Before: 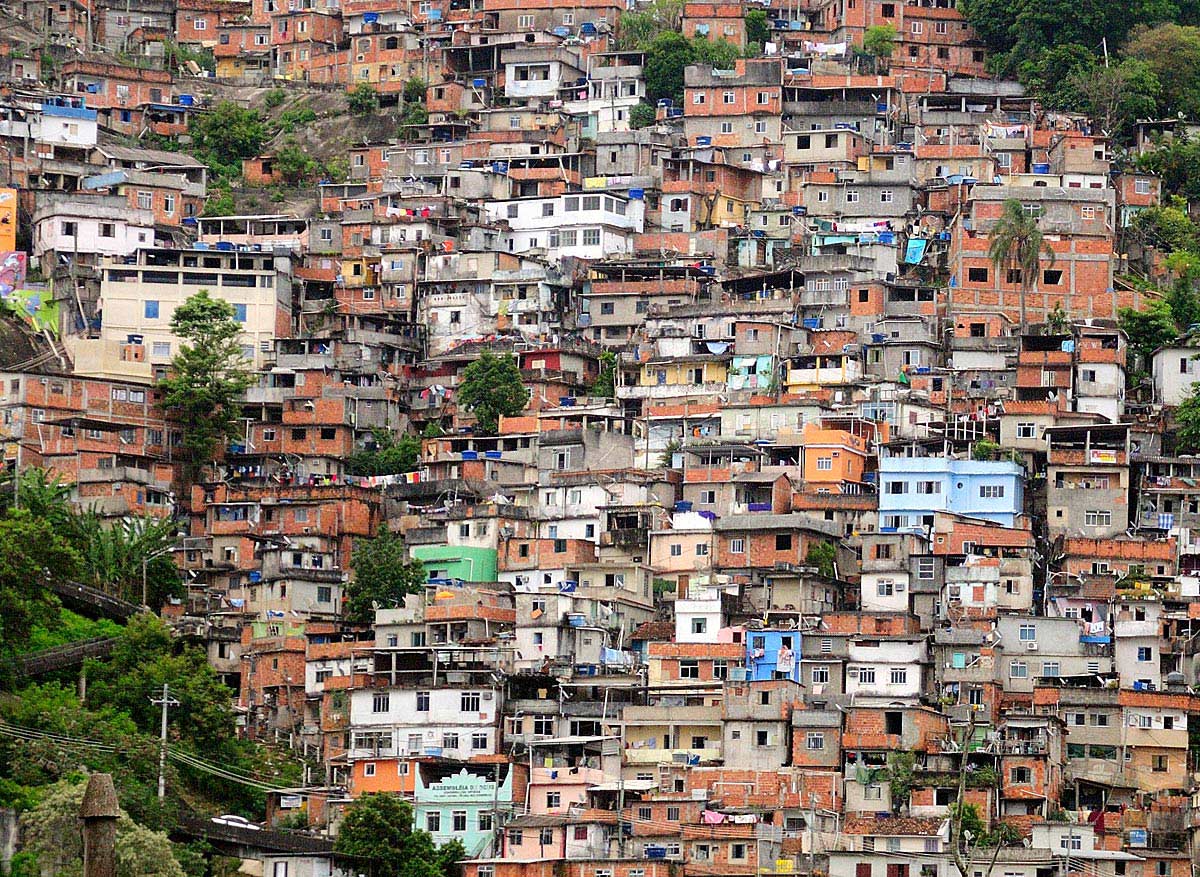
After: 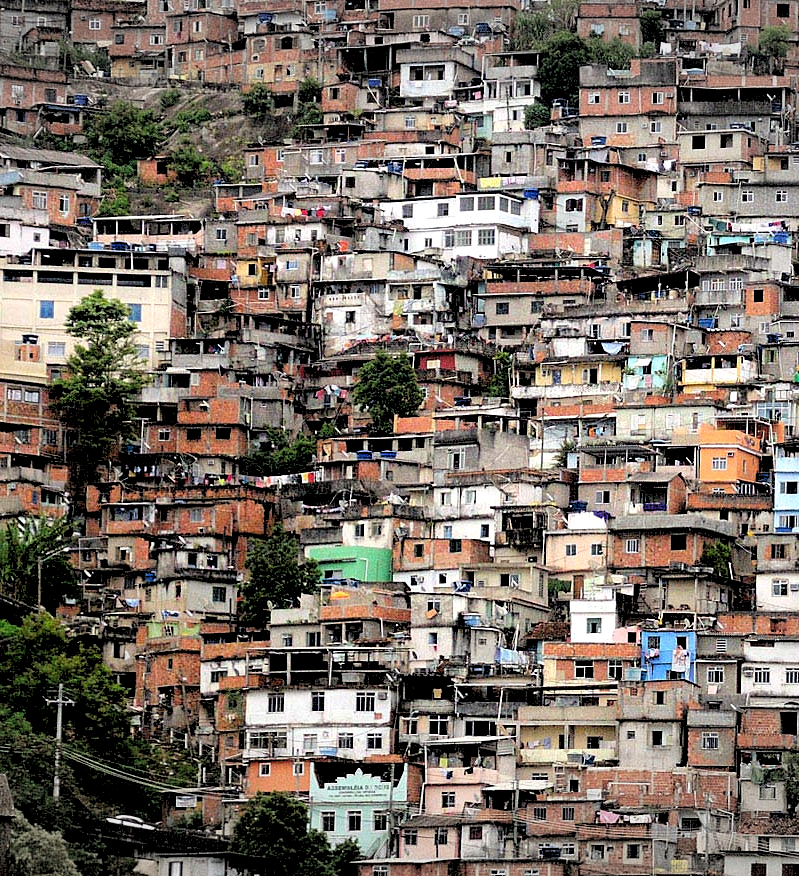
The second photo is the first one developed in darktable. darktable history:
crop and rotate: left 8.786%, right 24.548%
vignetting: fall-off start 100%, brightness -0.282, width/height ratio 1.31
rgb levels: levels [[0.034, 0.472, 0.904], [0, 0.5, 1], [0, 0.5, 1]]
